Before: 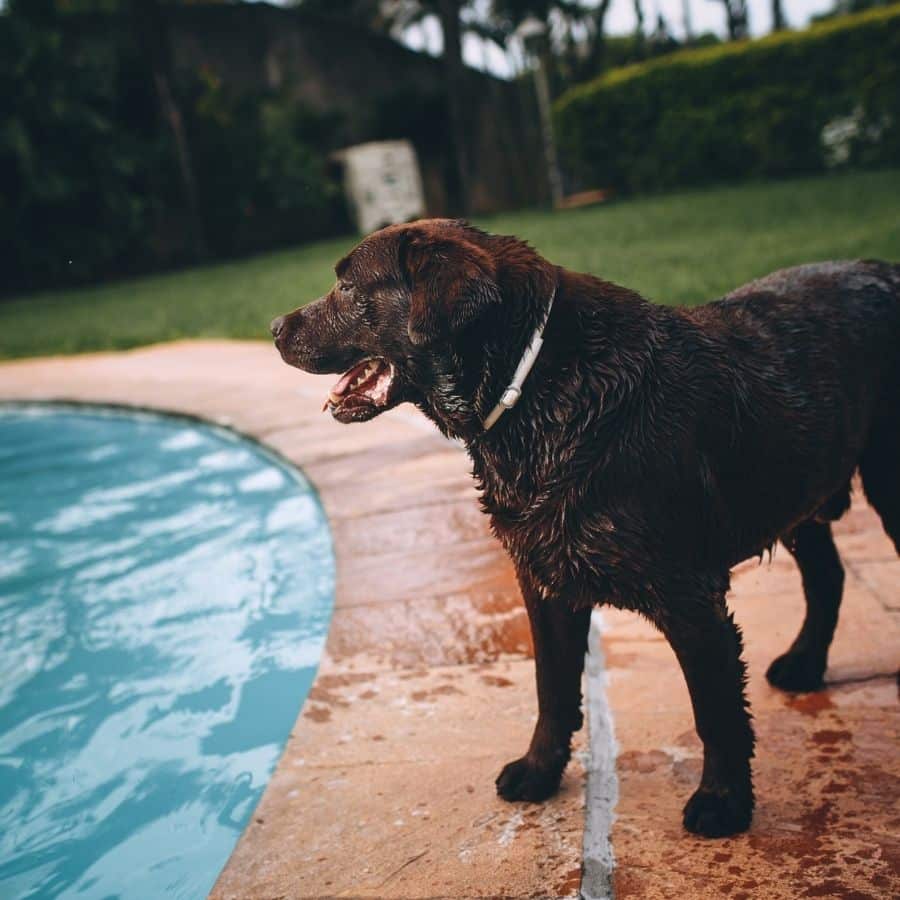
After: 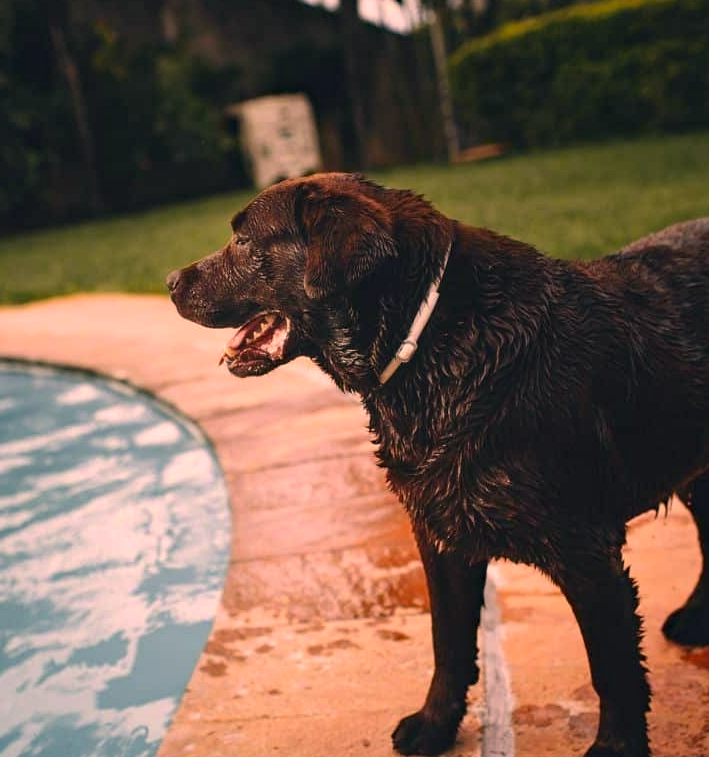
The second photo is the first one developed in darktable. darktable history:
crop: left 11.598%, top 5.171%, right 9.557%, bottom 10.713%
color correction: highlights a* 22.19, highlights b* 21.89
haze removal: compatibility mode true, adaptive false
